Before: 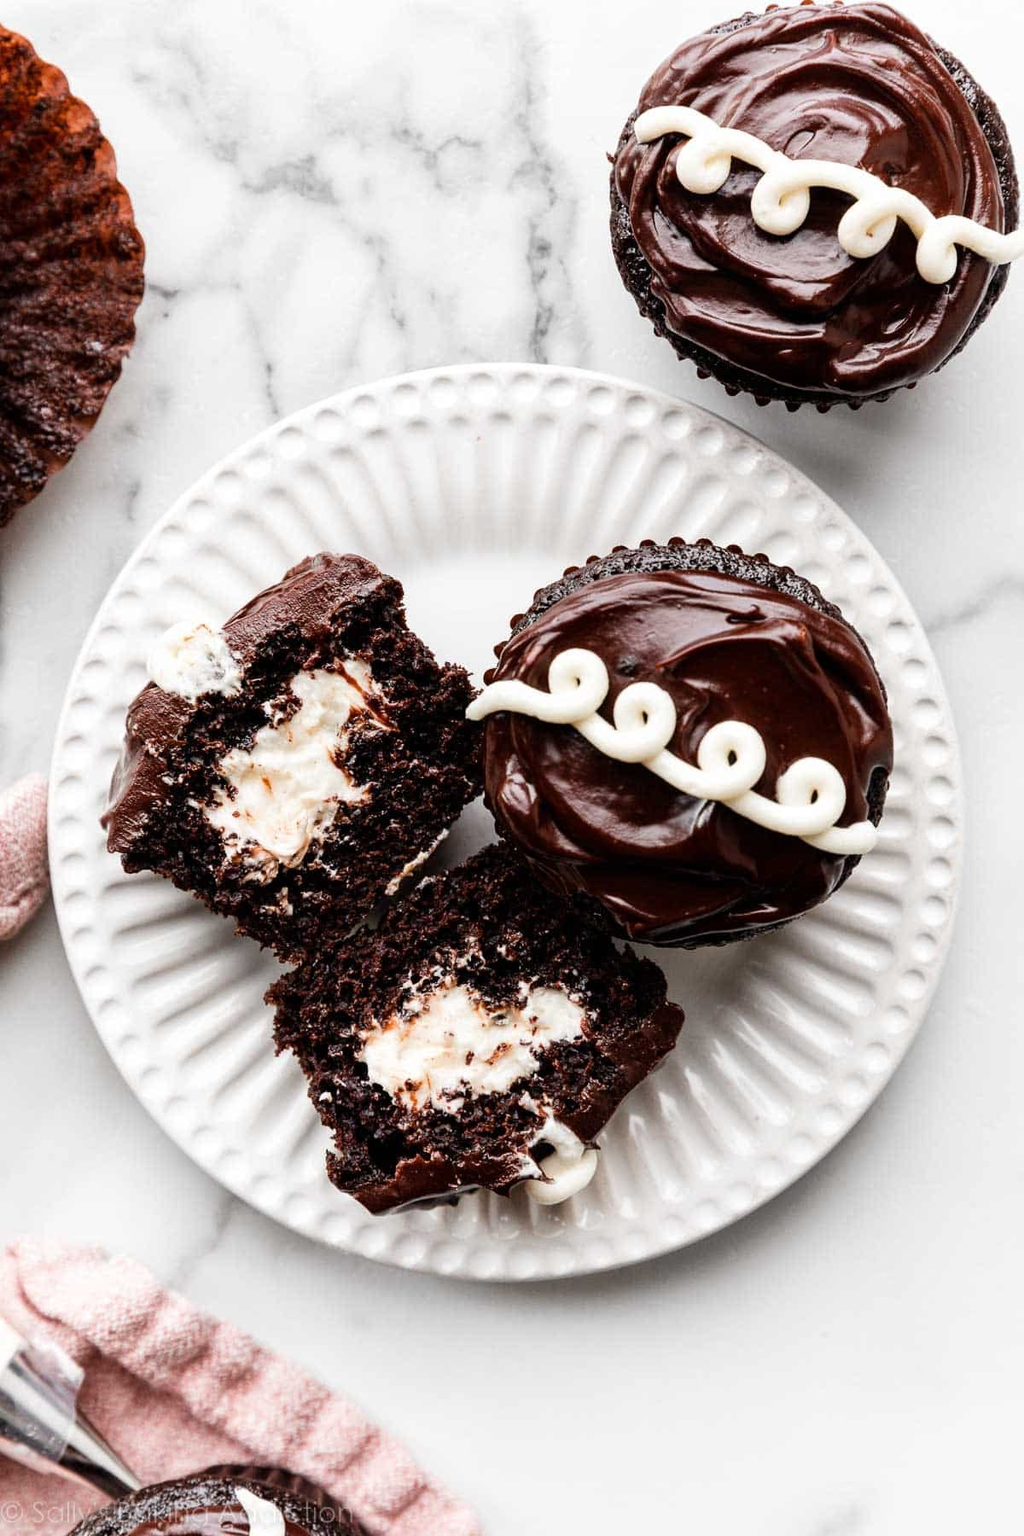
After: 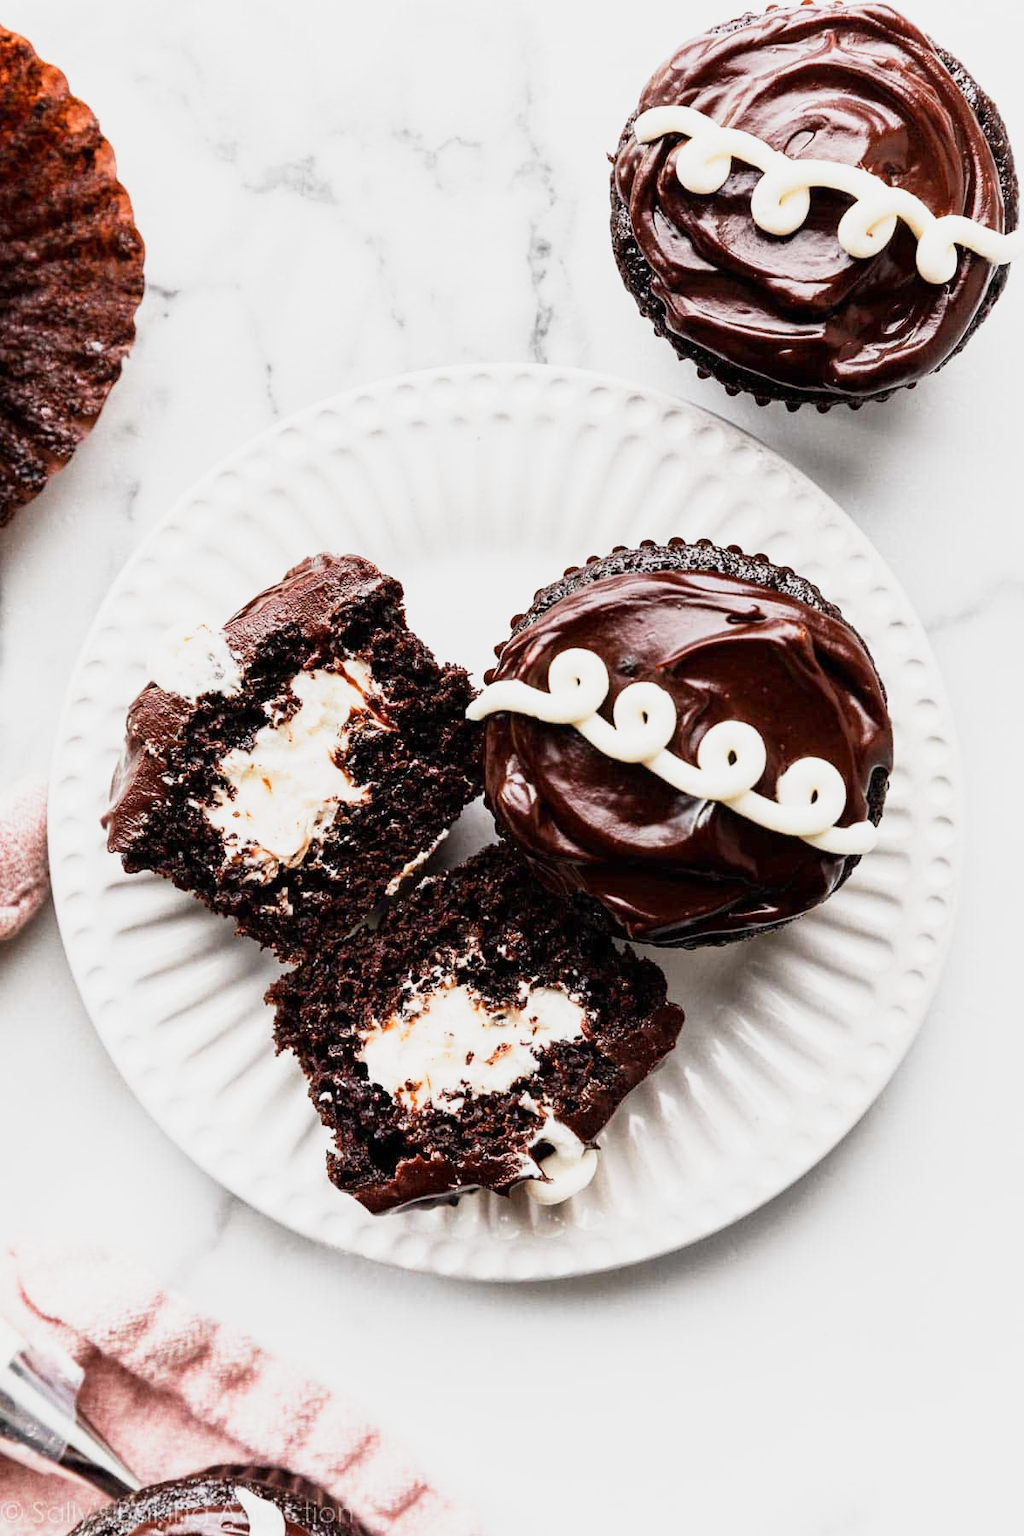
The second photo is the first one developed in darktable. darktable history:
color calibration: illuminant same as pipeline (D50), adaptation none (bypass), x 0.332, y 0.334, temperature 5019.21 K
base curve: curves: ch0 [(0, 0) (0.088, 0.125) (0.176, 0.251) (0.354, 0.501) (0.613, 0.749) (1, 0.877)], preserve colors none
